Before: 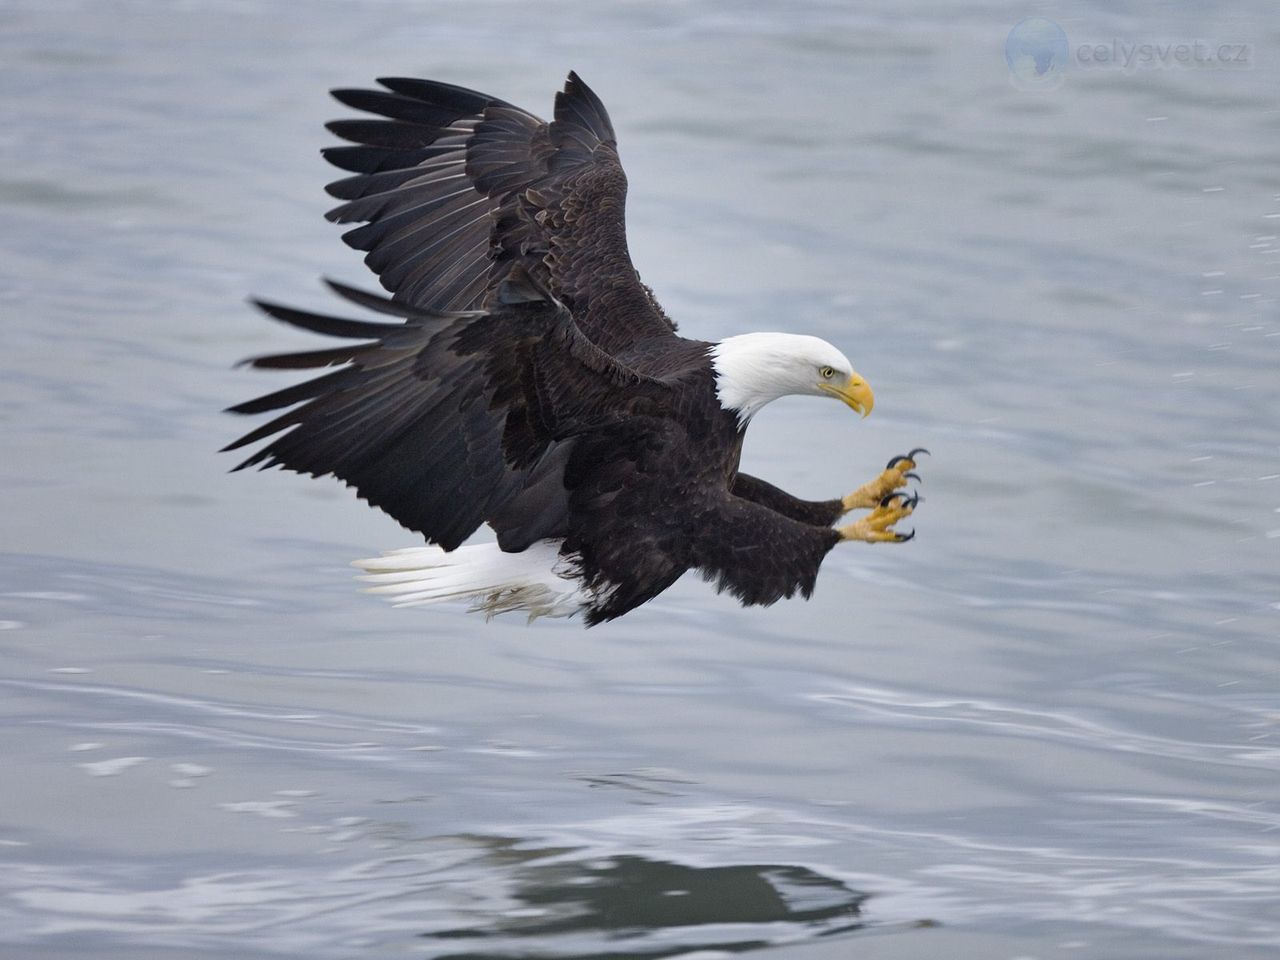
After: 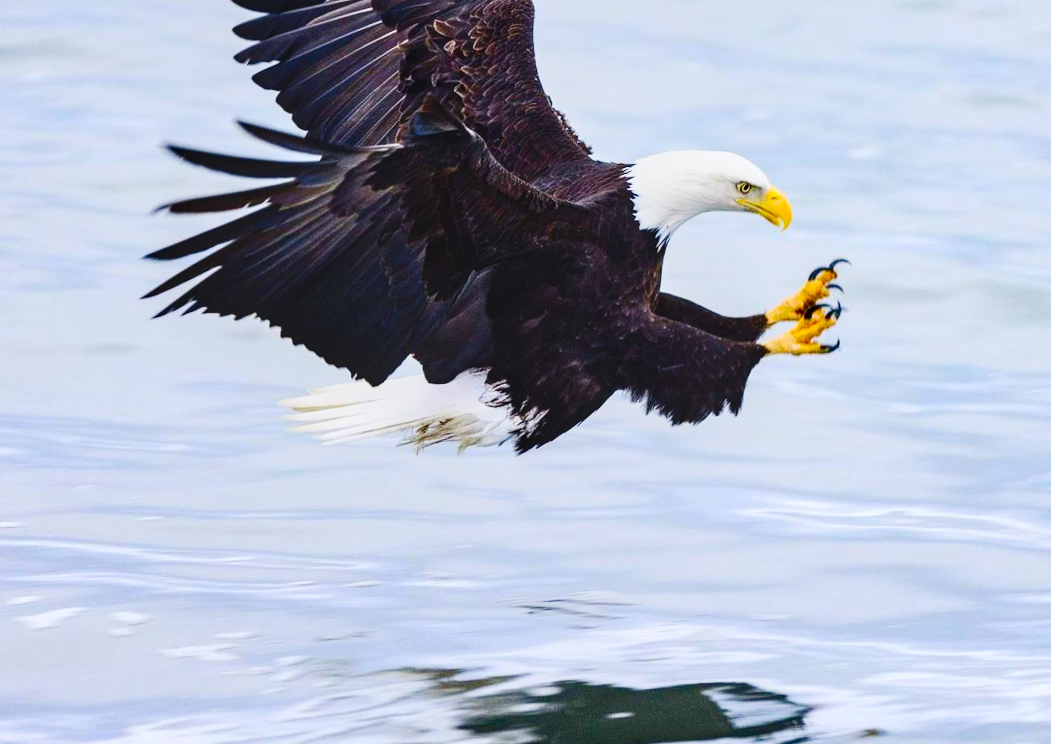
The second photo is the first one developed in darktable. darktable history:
crop and rotate: left 4.842%, top 15.51%, right 10.668%
base curve: curves: ch0 [(0, 0) (0.036, 0.025) (0.121, 0.166) (0.206, 0.329) (0.605, 0.79) (1, 1)], preserve colors none
rotate and perspective: rotation -3°, crop left 0.031, crop right 0.968, crop top 0.07, crop bottom 0.93
local contrast: on, module defaults
contrast brightness saturation: contrast 0.26, brightness 0.02, saturation 0.87
